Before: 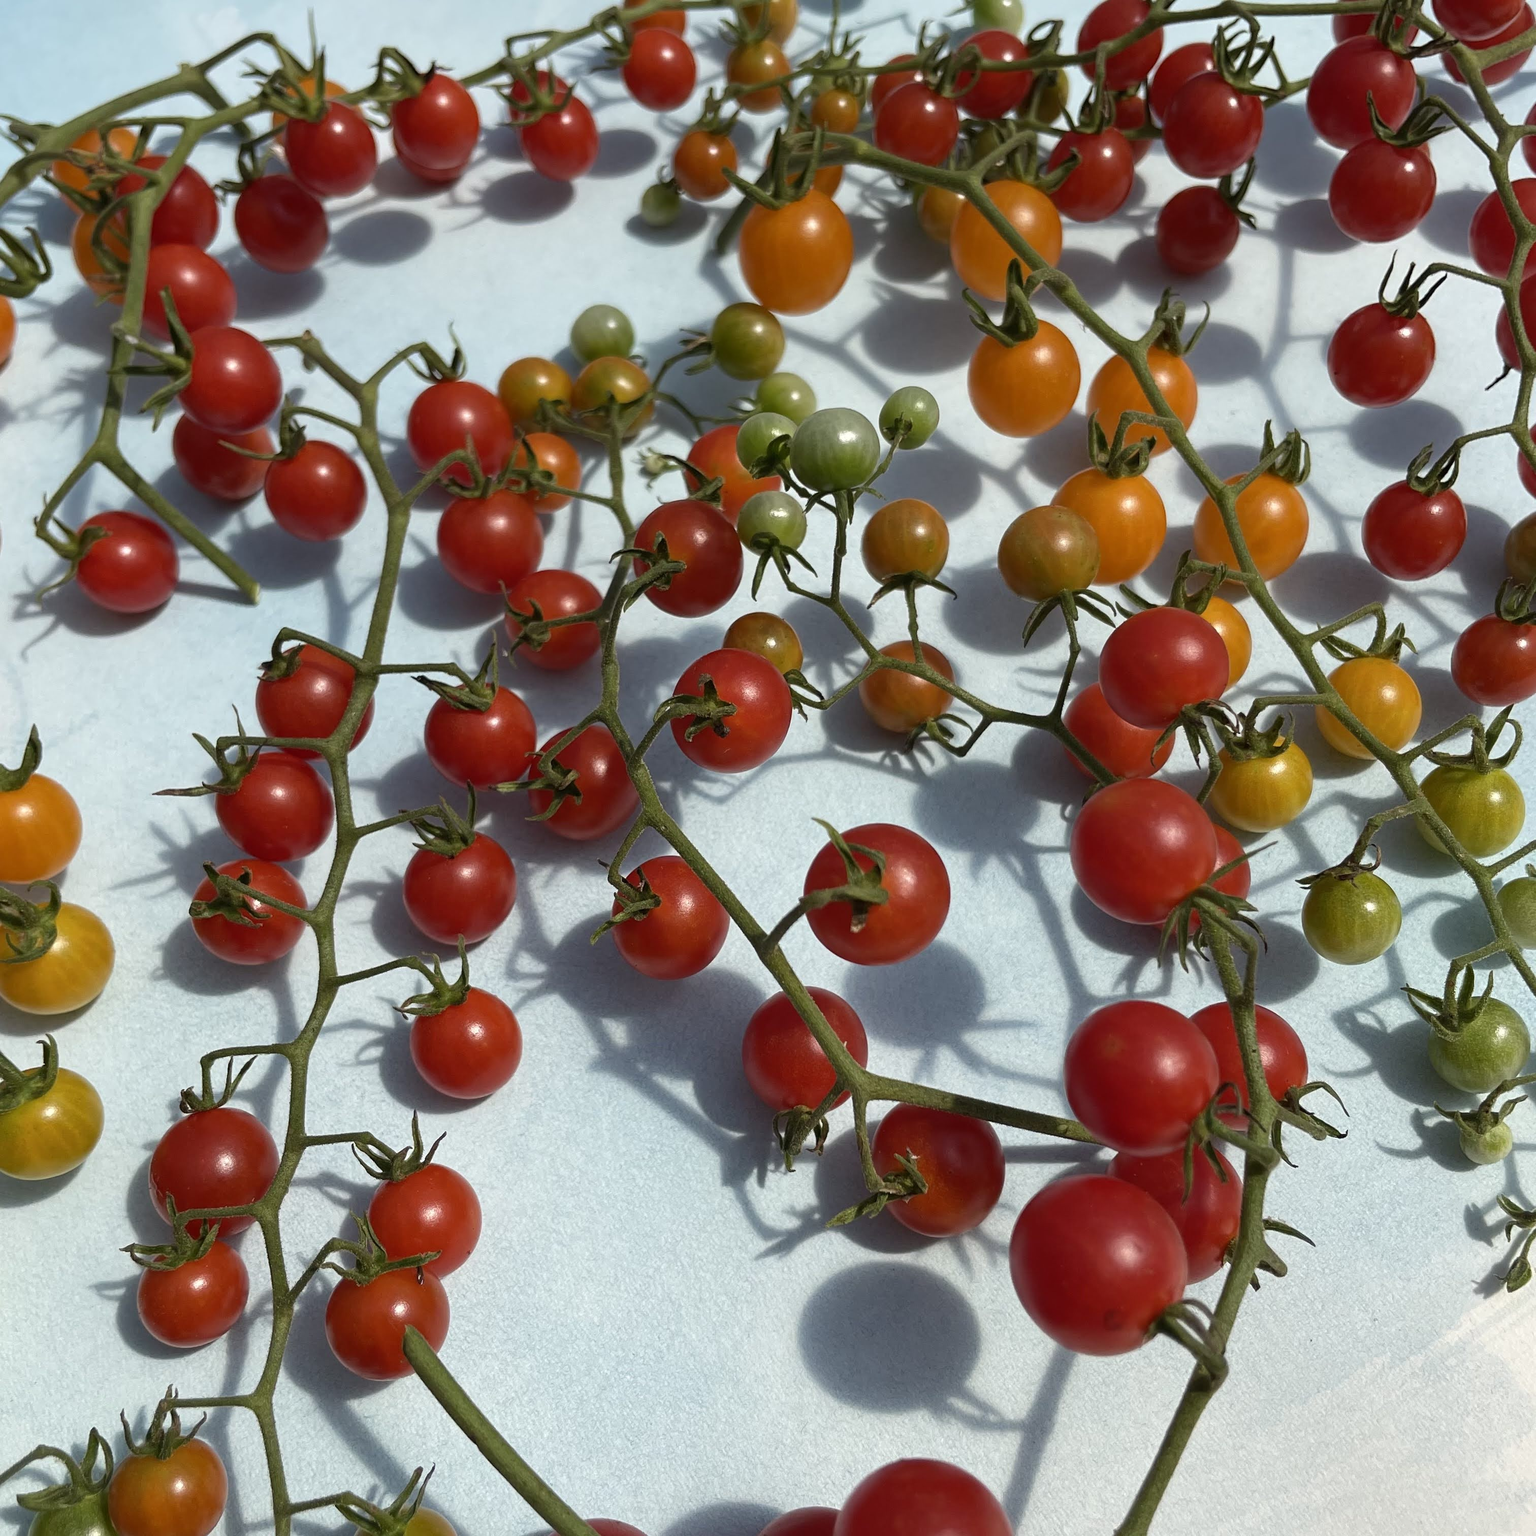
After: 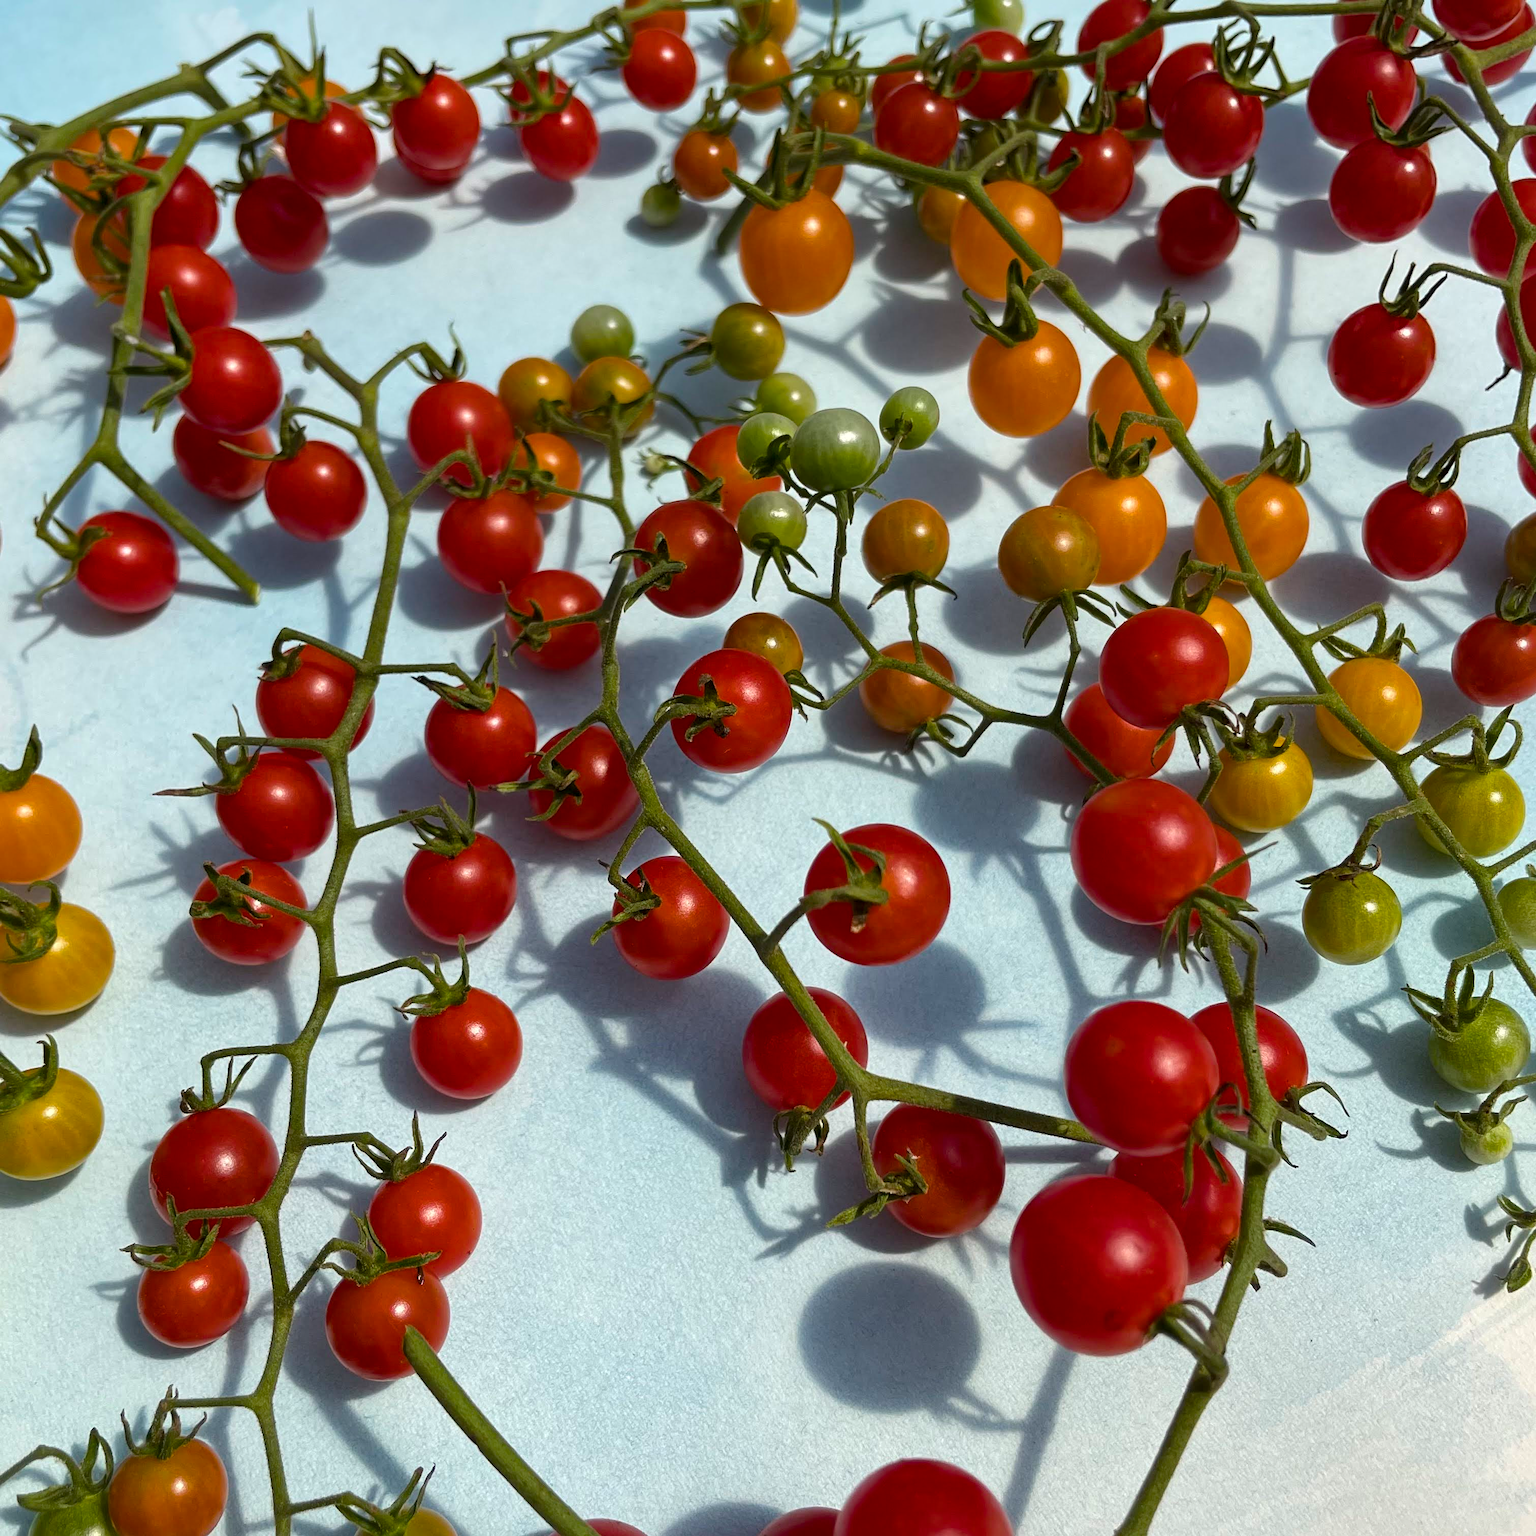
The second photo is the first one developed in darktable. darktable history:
local contrast: mode bilateral grid, contrast 20, coarseness 50, detail 120%, midtone range 0.2
color balance rgb: linear chroma grading › global chroma 8.33%, perceptual saturation grading › global saturation 18.52%, global vibrance 7.87%
